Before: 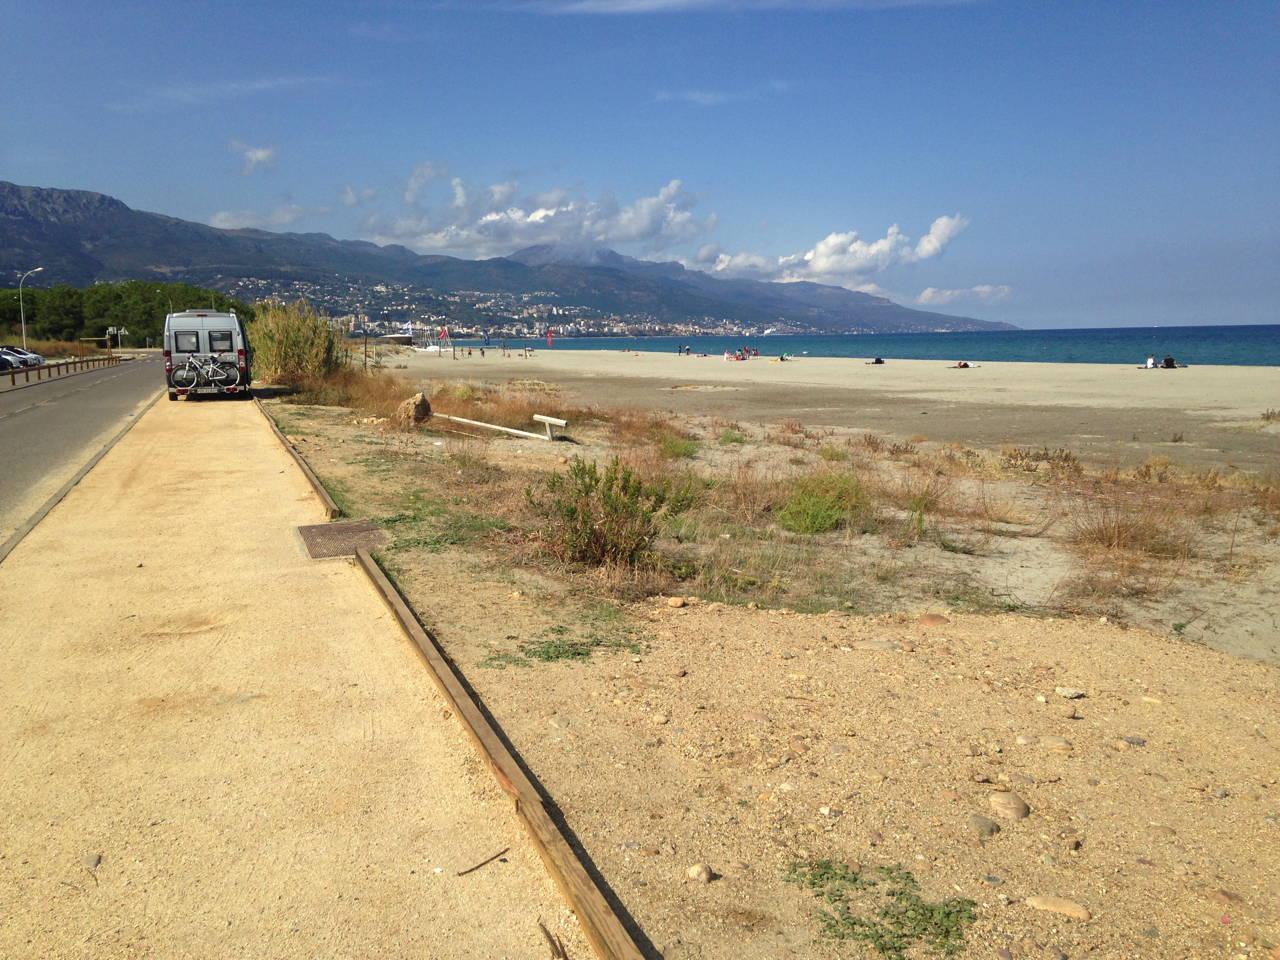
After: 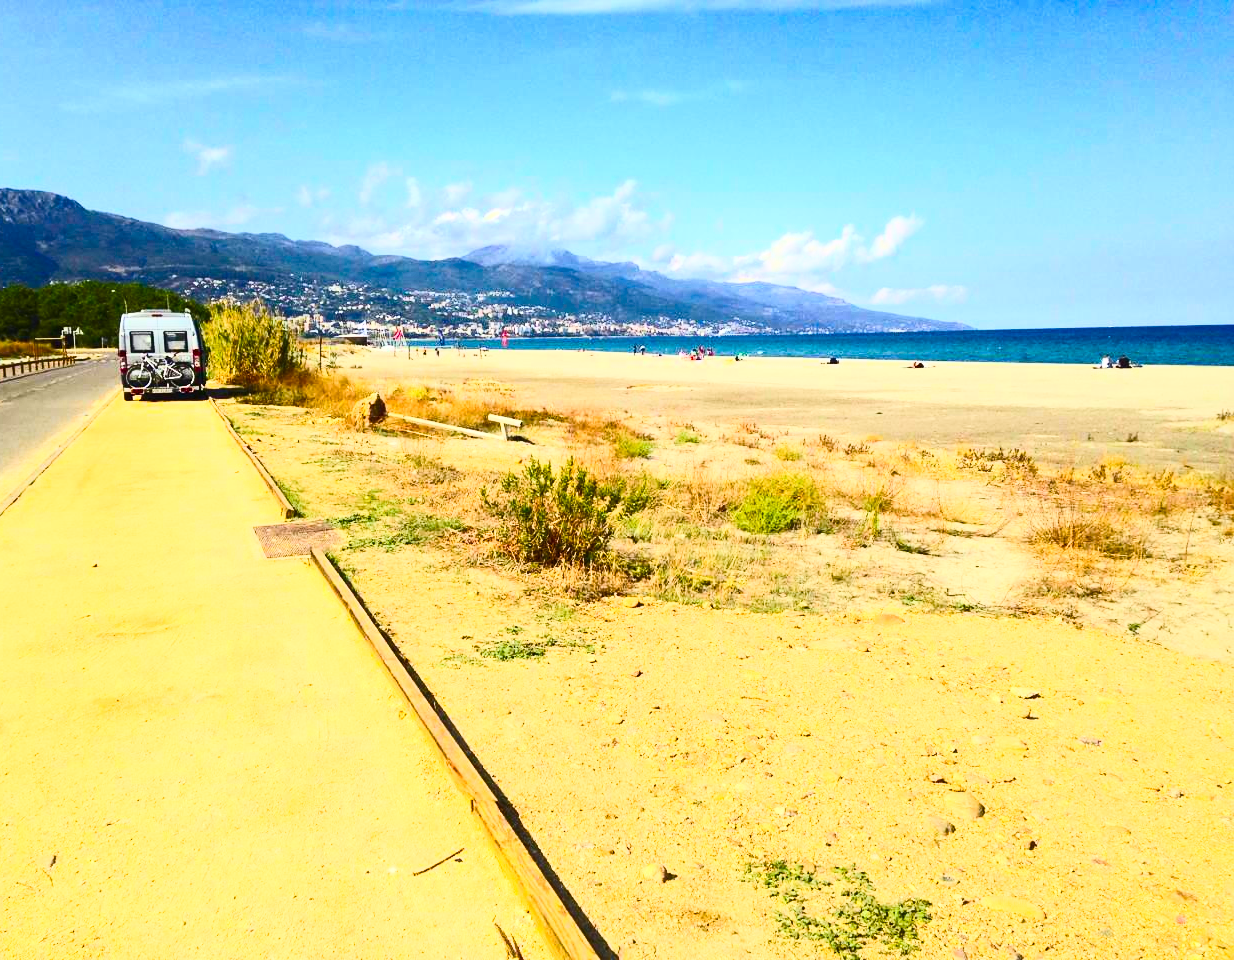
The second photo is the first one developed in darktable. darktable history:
crop and rotate: left 3.543%
color balance rgb: perceptual saturation grading › global saturation 37.203%, perceptual saturation grading › shadows 34.771%, perceptual brilliance grading › mid-tones 10.07%, perceptual brilliance grading › shadows 15.367%, global vibrance 20%
contrast brightness saturation: contrast 0.633, brightness 0.338, saturation 0.147
